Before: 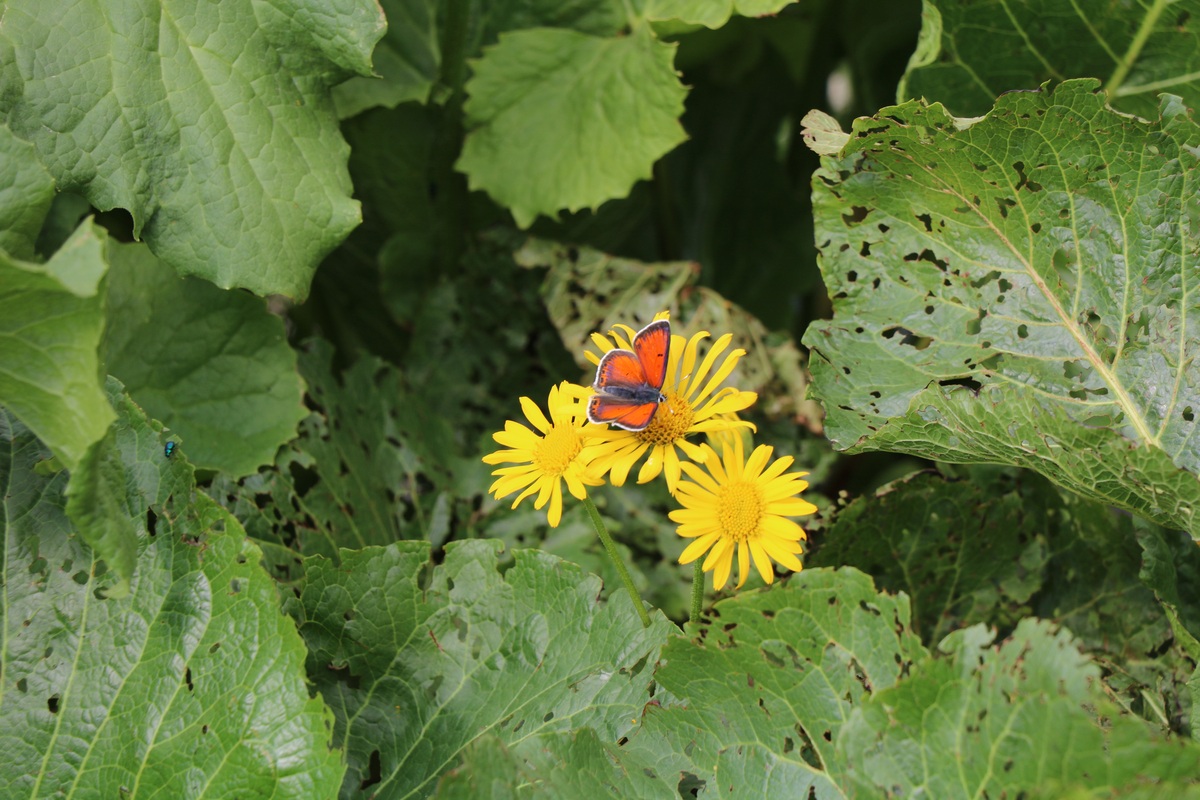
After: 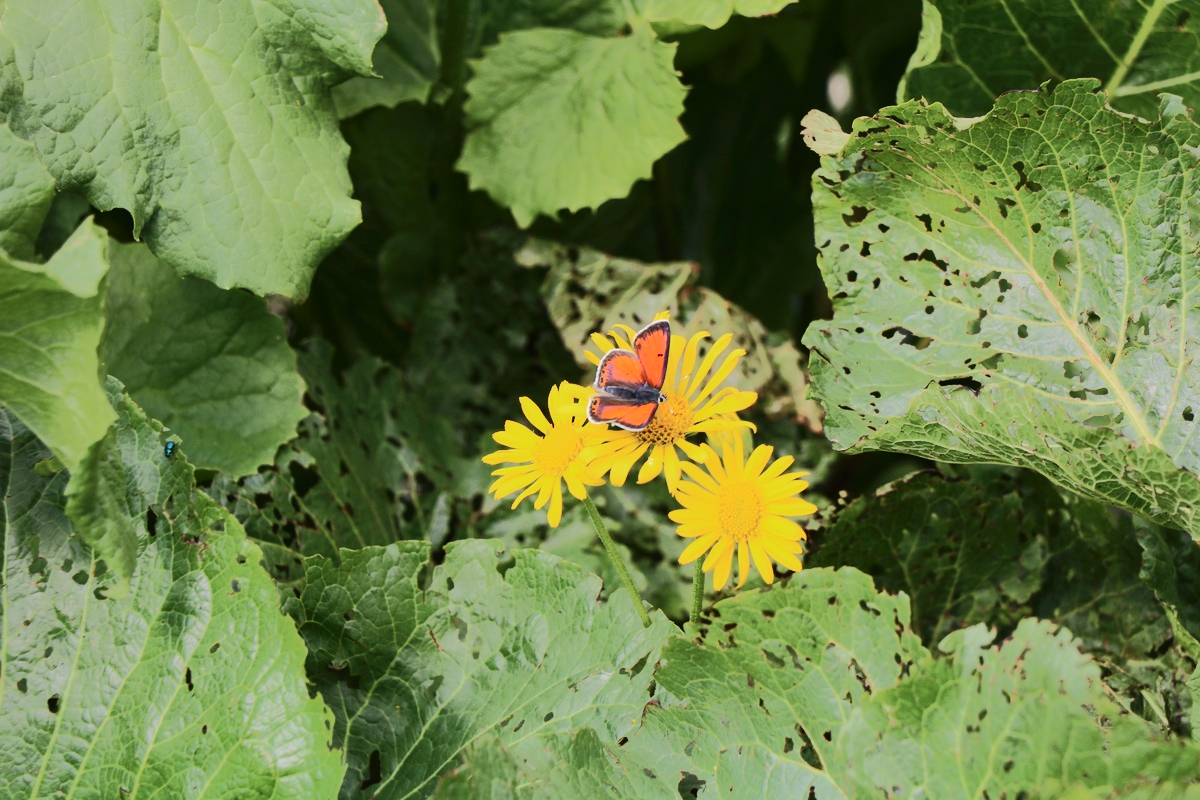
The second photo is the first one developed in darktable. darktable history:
tone curve: curves: ch0 [(0, 0) (0.003, 0.015) (0.011, 0.019) (0.025, 0.025) (0.044, 0.039) (0.069, 0.053) (0.1, 0.076) (0.136, 0.107) (0.177, 0.143) (0.224, 0.19) (0.277, 0.253) (0.335, 0.32) (0.399, 0.412) (0.468, 0.524) (0.543, 0.668) (0.623, 0.717) (0.709, 0.769) (0.801, 0.82) (0.898, 0.865) (1, 1)], color space Lab, independent channels, preserve colors none
